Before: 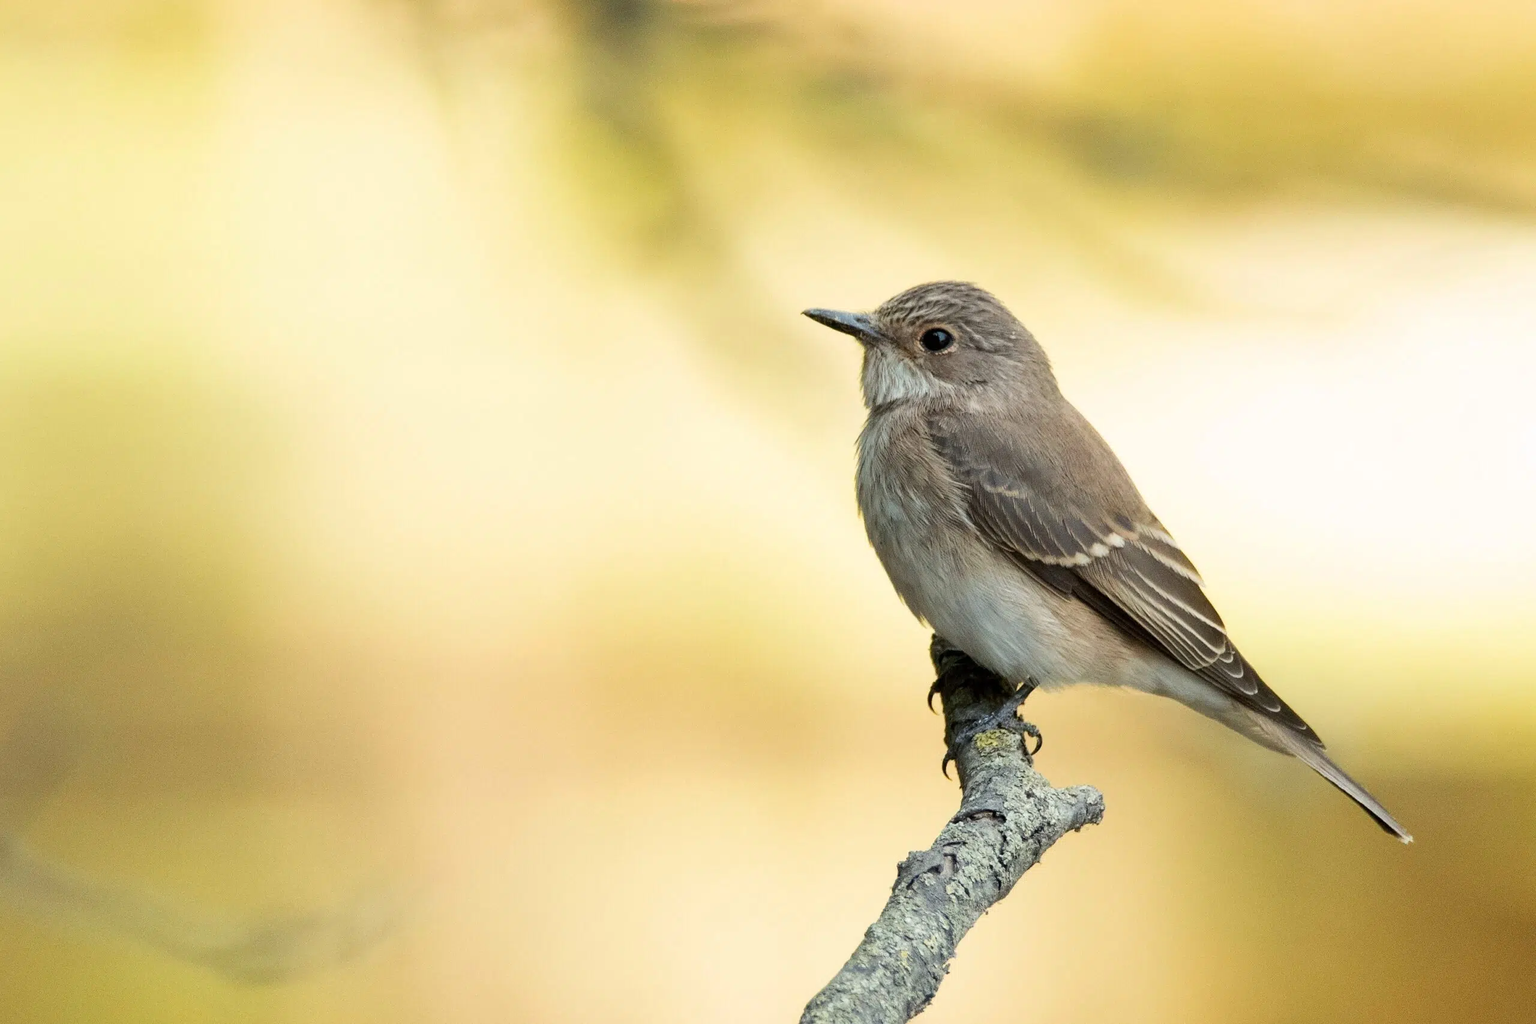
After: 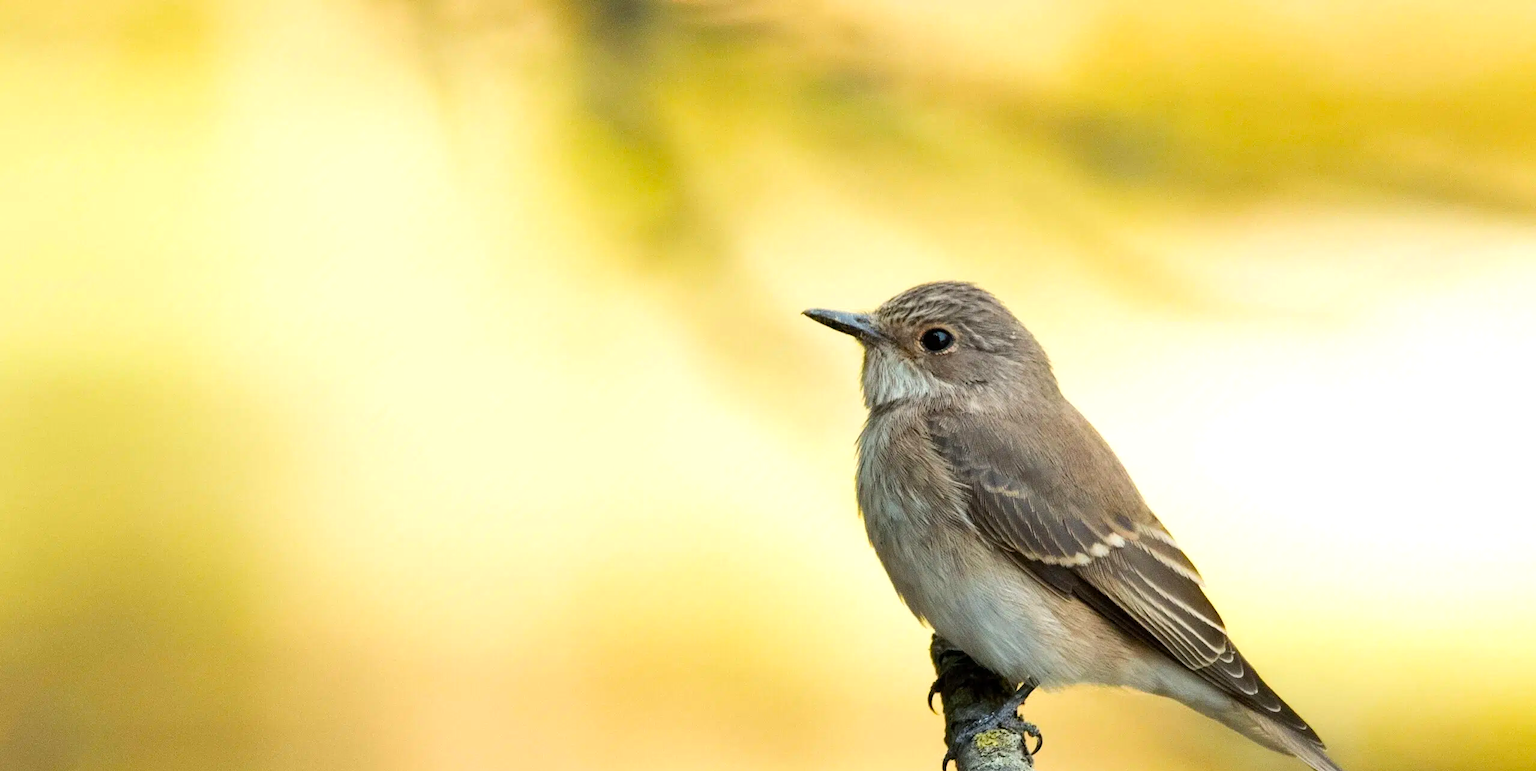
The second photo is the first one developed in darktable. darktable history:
color balance rgb: highlights gain › luminance 14.494%, perceptual saturation grading › global saturation 25.599%
crop: bottom 24.581%
